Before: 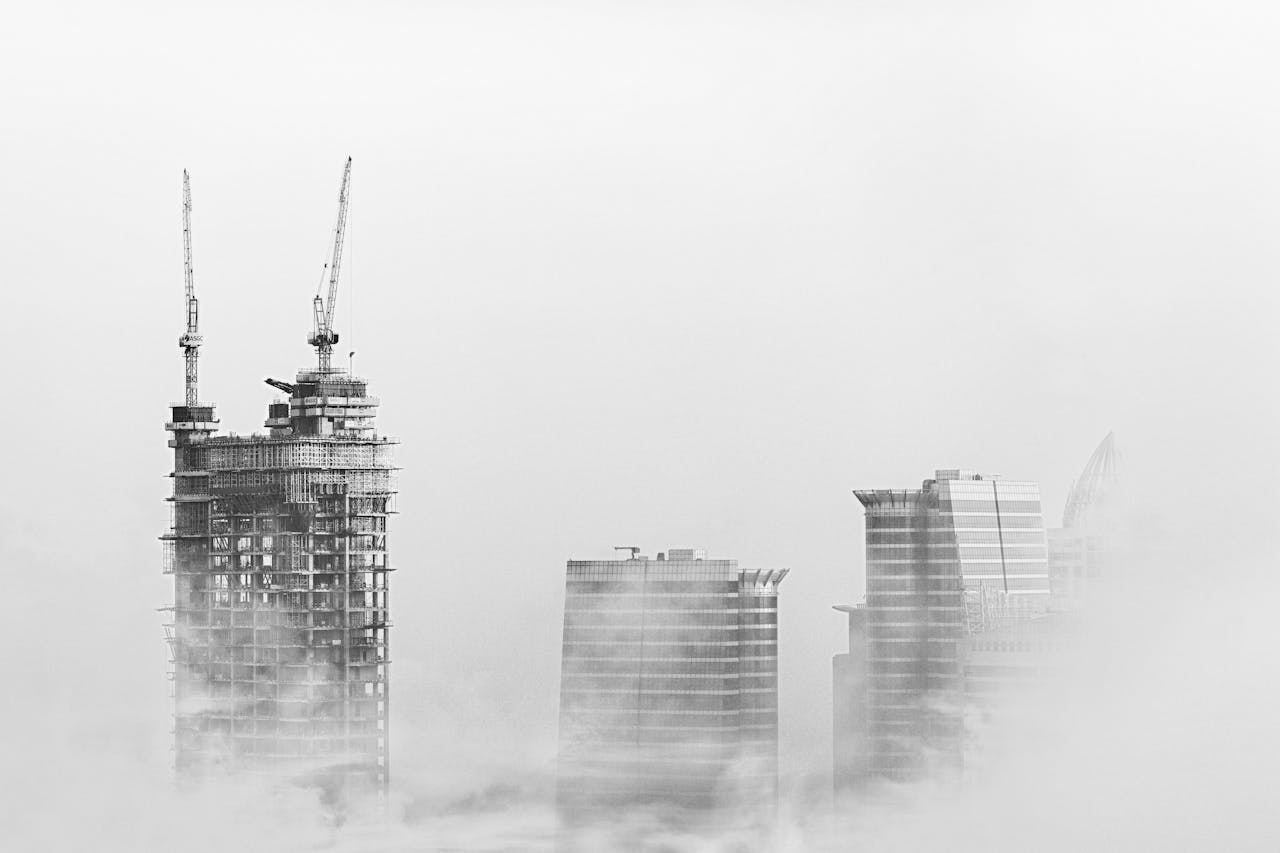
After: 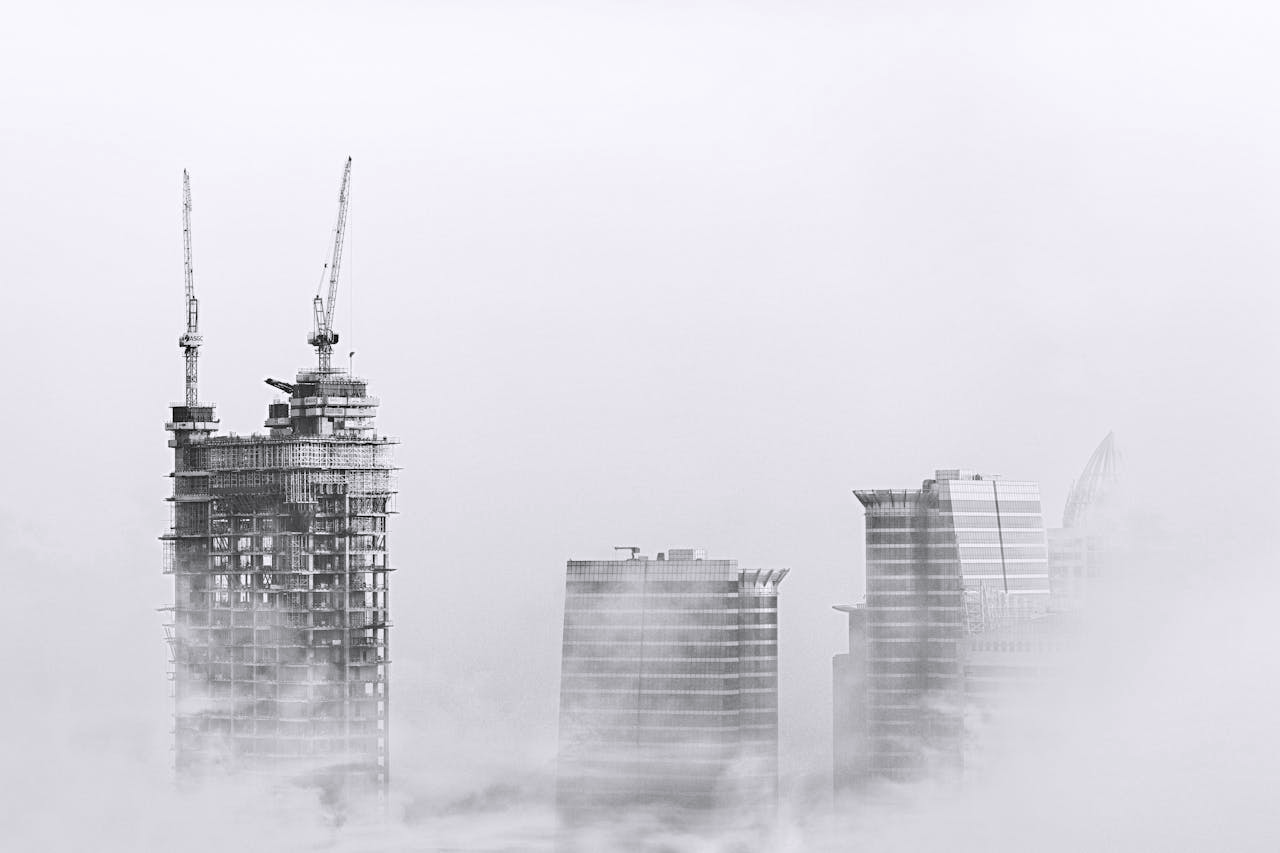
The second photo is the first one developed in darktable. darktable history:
velvia: on, module defaults
white balance: red 1.004, blue 1.024
